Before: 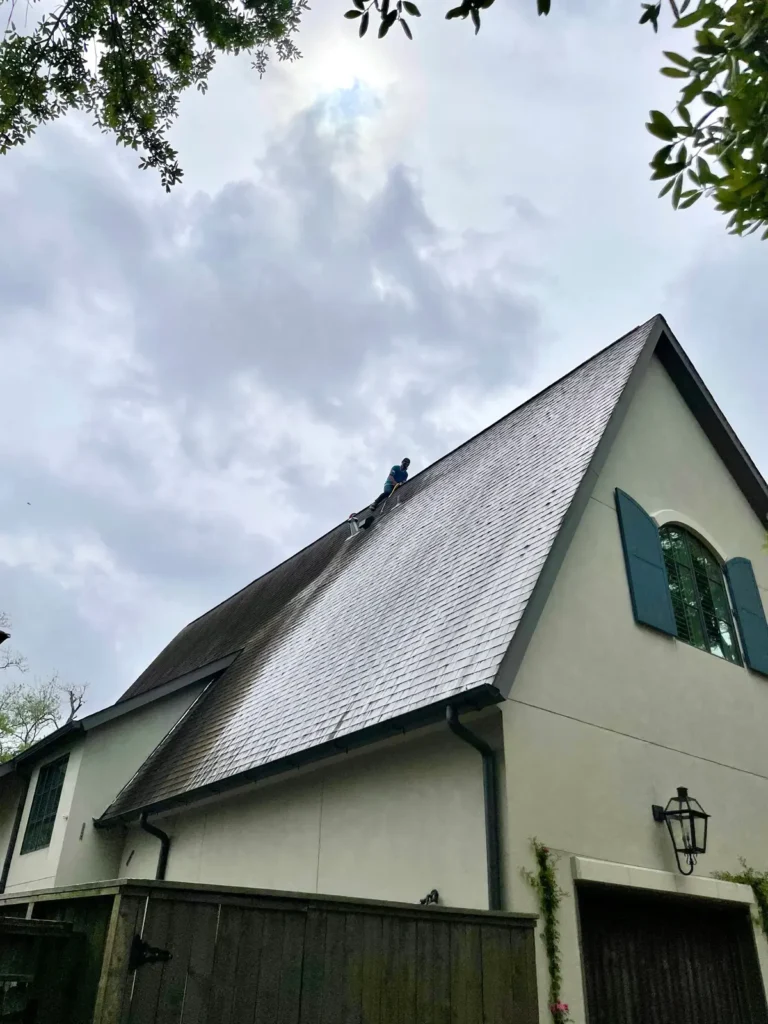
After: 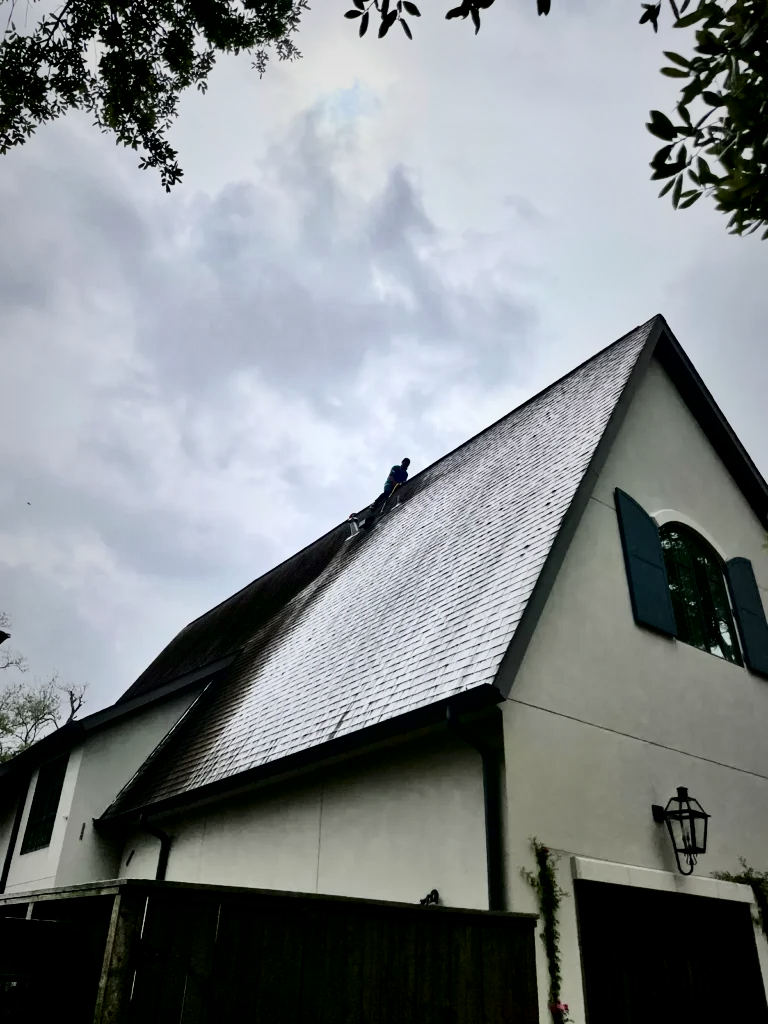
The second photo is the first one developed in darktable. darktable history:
tone curve: curves: ch0 [(0, 0) (0.078, 0) (0.241, 0.056) (0.59, 0.574) (0.802, 0.868) (1, 1)], color space Lab, independent channels
vignetting: fall-off start 18.53%, fall-off radius 136.78%, width/height ratio 0.62, shape 0.59
shadows and highlights: shadows 52.29, highlights -28.33, soften with gaussian
